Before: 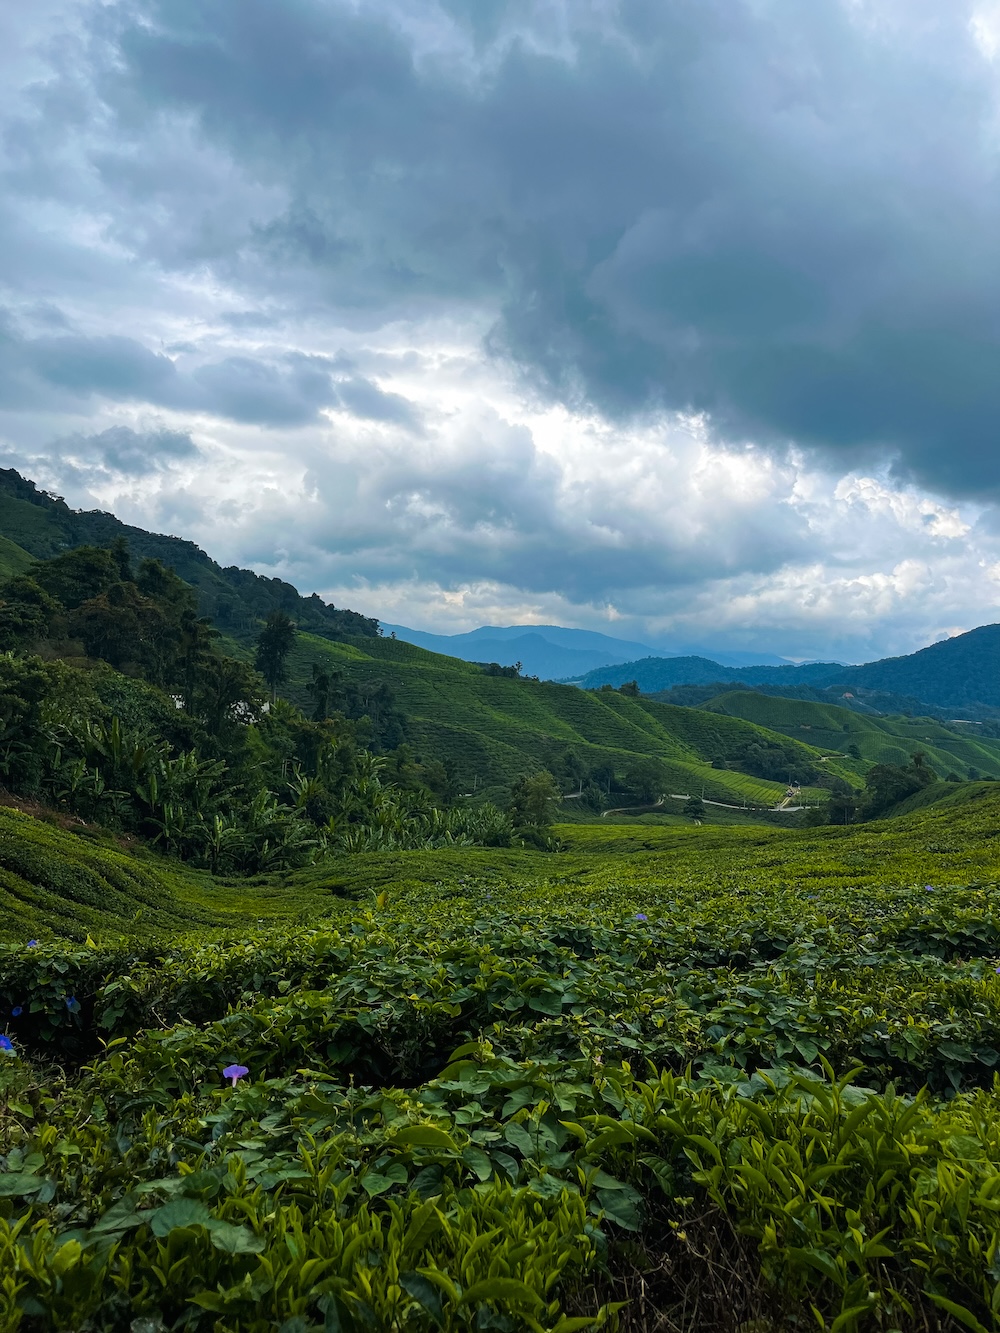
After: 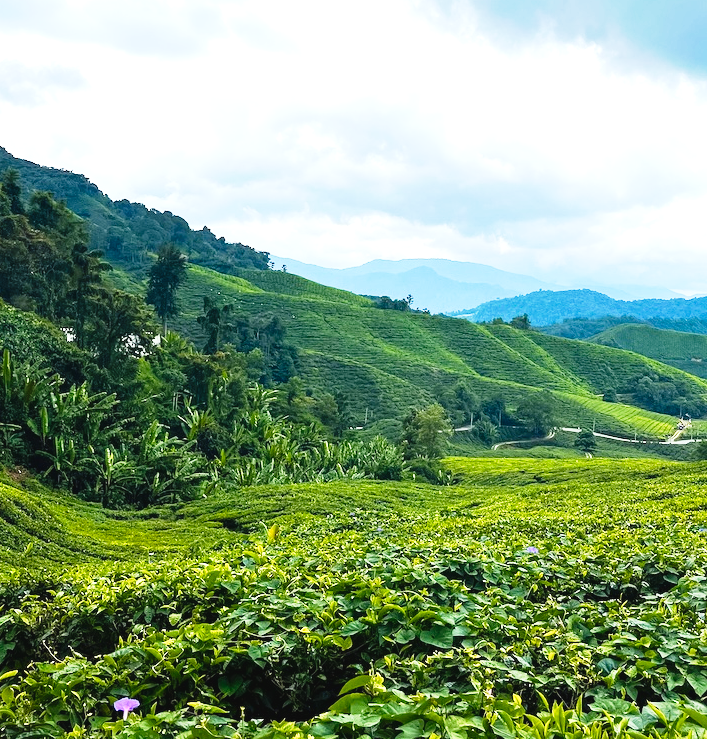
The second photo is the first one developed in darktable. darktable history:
crop: left 10.988%, top 27.602%, right 18.301%, bottom 16.955%
tone curve: curves: ch0 [(0.003, 0.032) (0.037, 0.037) (0.149, 0.117) (0.297, 0.318) (0.41, 0.48) (0.541, 0.649) (0.722, 0.857) (0.875, 0.946) (1, 0.98)]; ch1 [(0, 0) (0.305, 0.325) (0.453, 0.437) (0.482, 0.474) (0.501, 0.498) (0.506, 0.503) (0.559, 0.576) (0.6, 0.635) (0.656, 0.707) (1, 1)]; ch2 [(0, 0) (0.323, 0.277) (0.408, 0.399) (0.45, 0.48) (0.499, 0.502) (0.515, 0.532) (0.573, 0.602) (0.653, 0.675) (0.75, 0.756) (1, 1)], preserve colors none
exposure: black level correction 0, exposure 1.4 EV, compensate highlight preservation false
